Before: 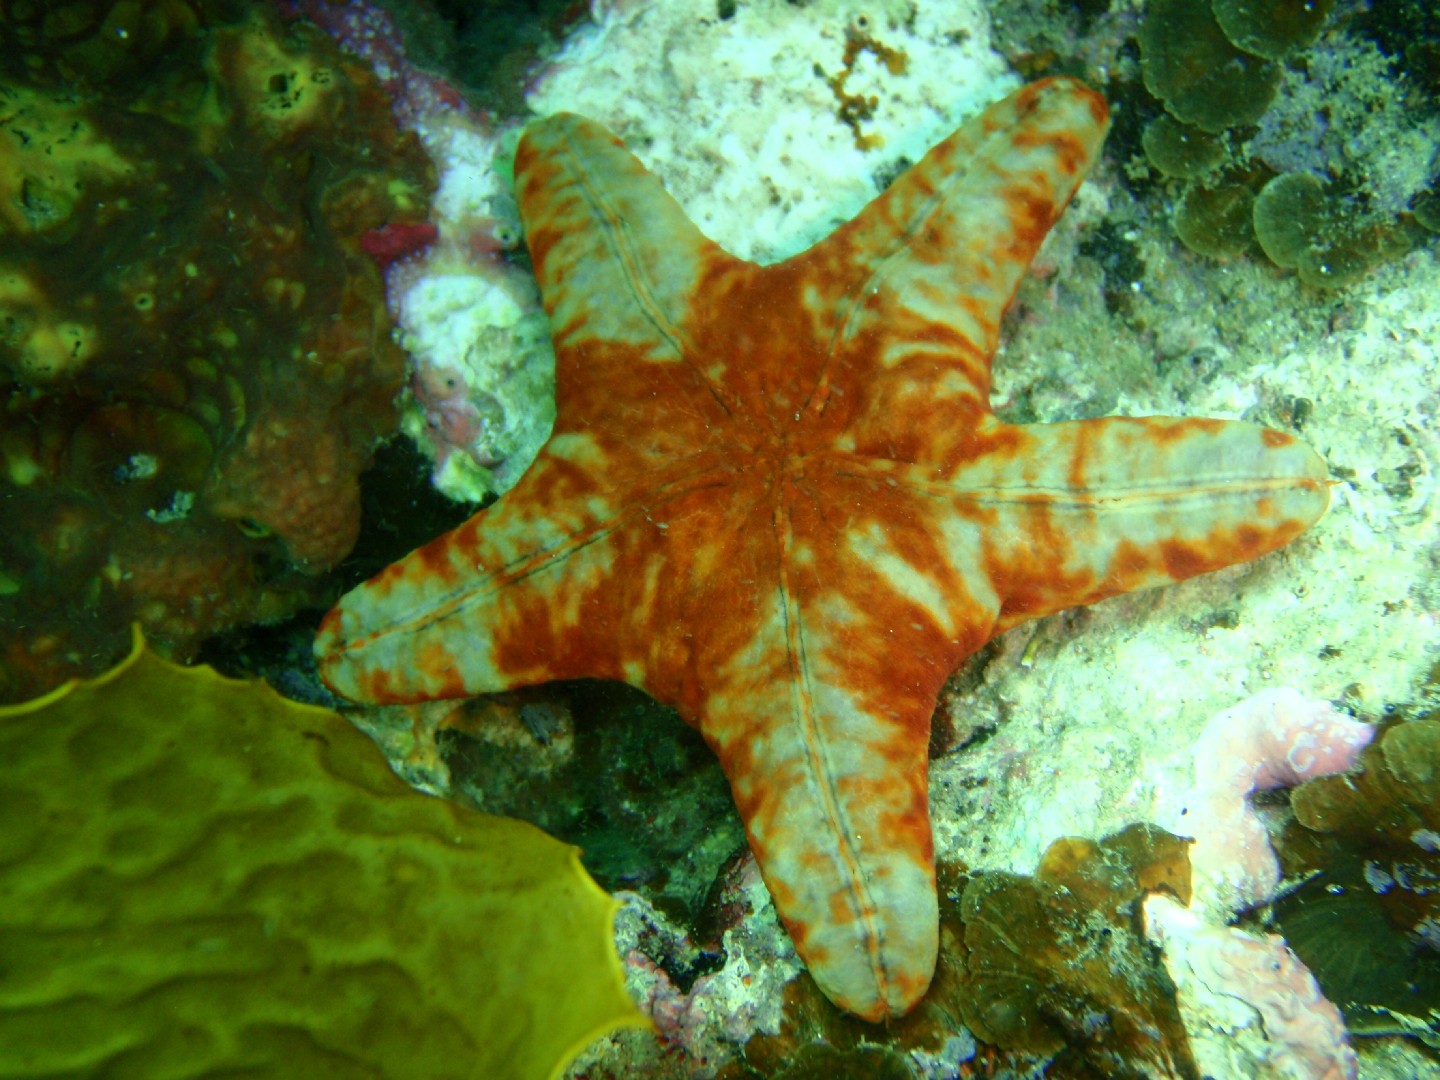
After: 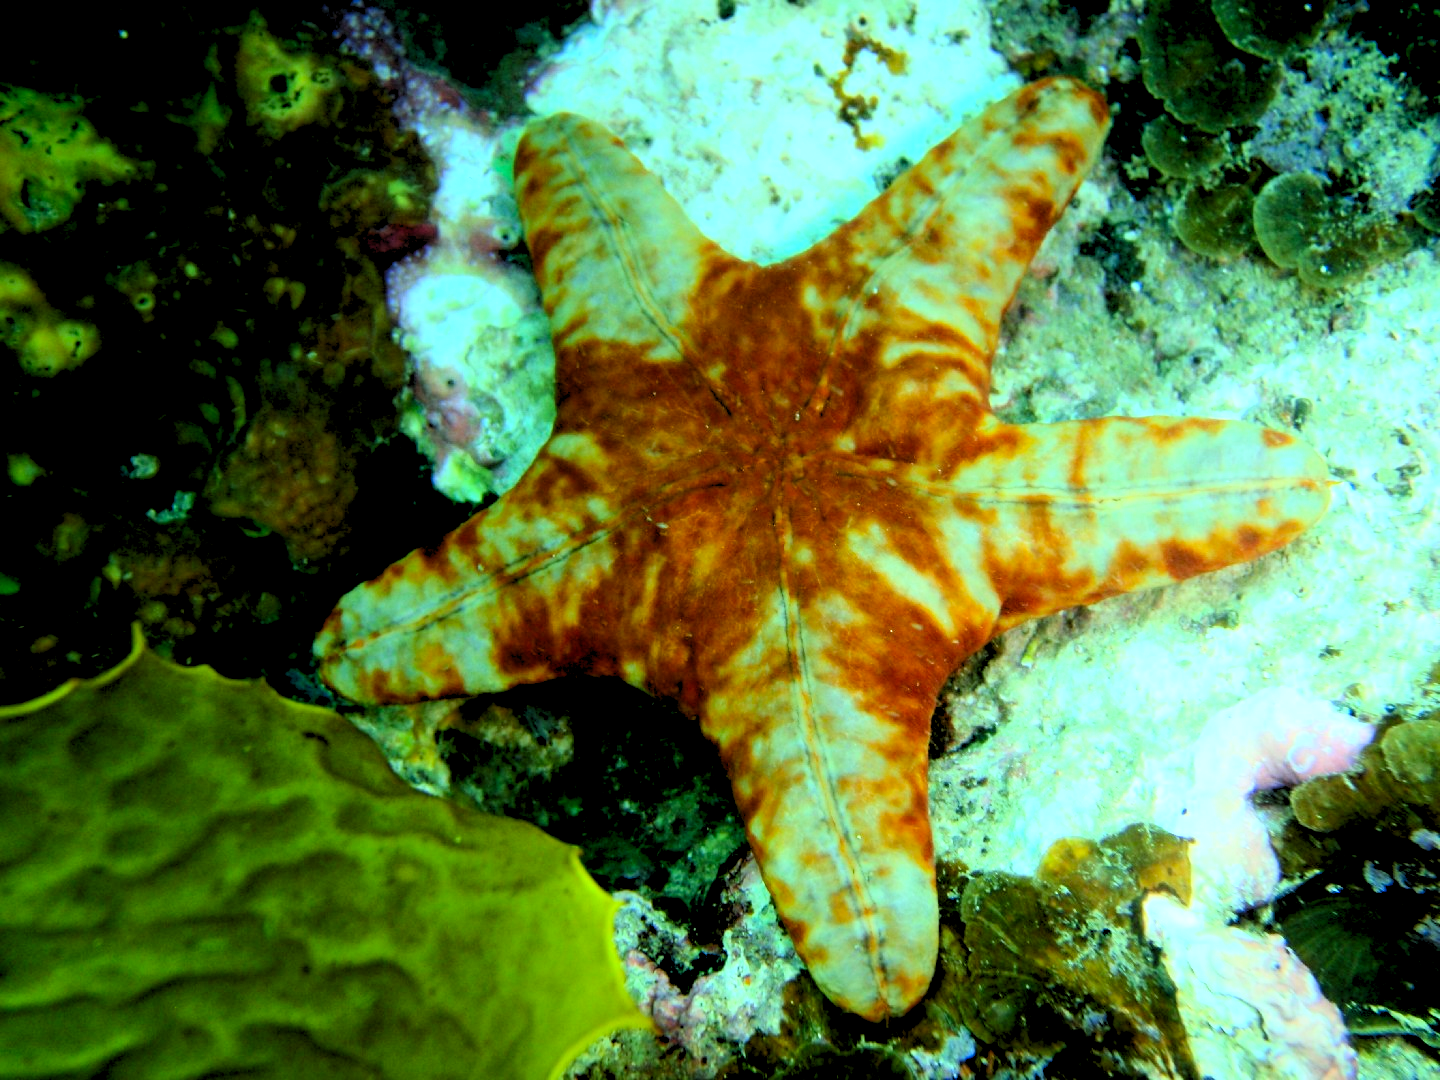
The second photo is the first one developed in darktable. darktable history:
color balance rgb: on, module defaults
white balance: red 0.931, blue 1.11
contrast brightness saturation: contrast 0.23, brightness 0.1, saturation 0.29
rgb levels: levels [[0.029, 0.461, 0.922], [0, 0.5, 1], [0, 0.5, 1]]
